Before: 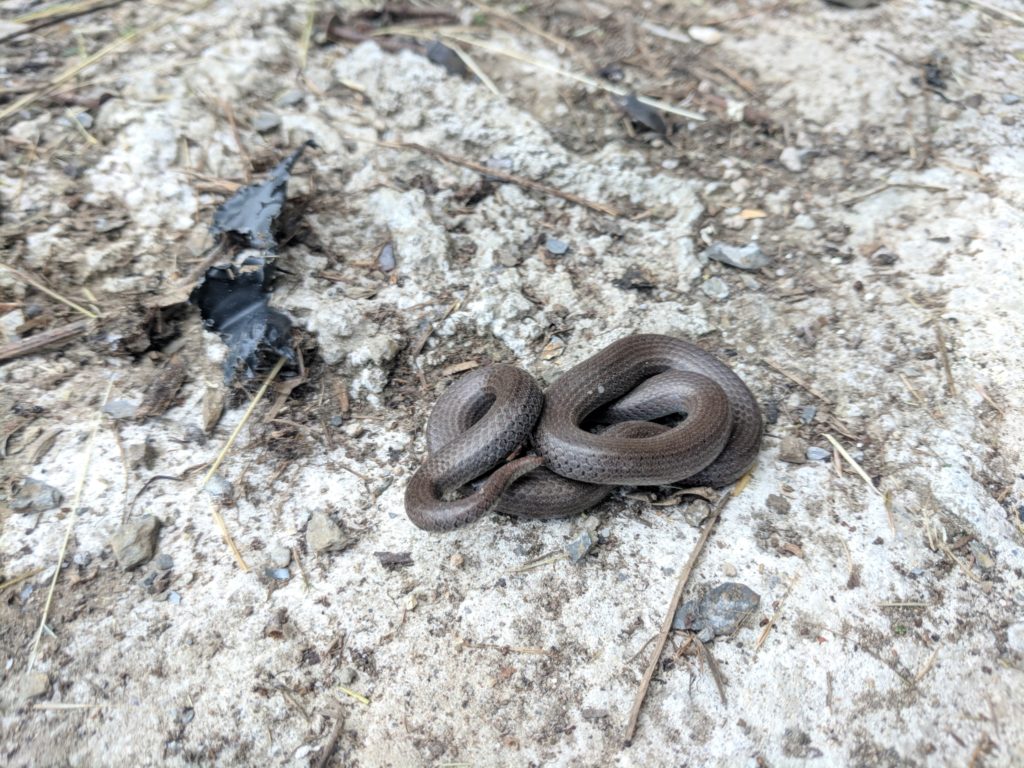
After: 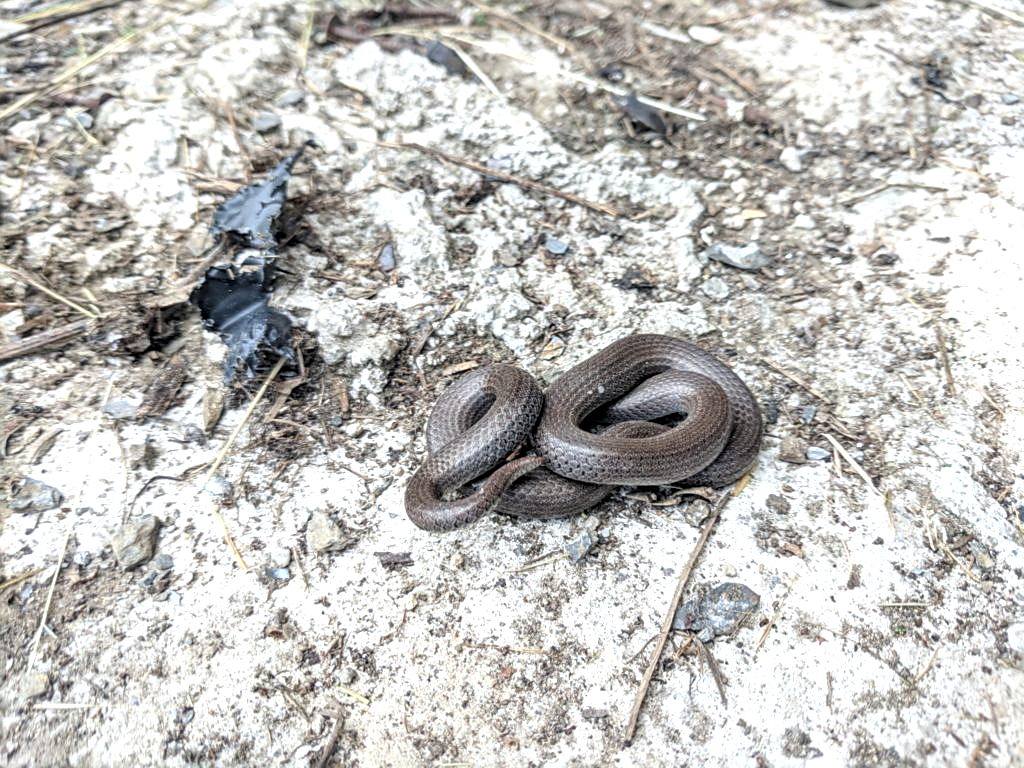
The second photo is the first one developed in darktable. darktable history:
exposure: exposure 0.367 EV, compensate highlight preservation false
local contrast: on, module defaults
sharpen: on, module defaults
